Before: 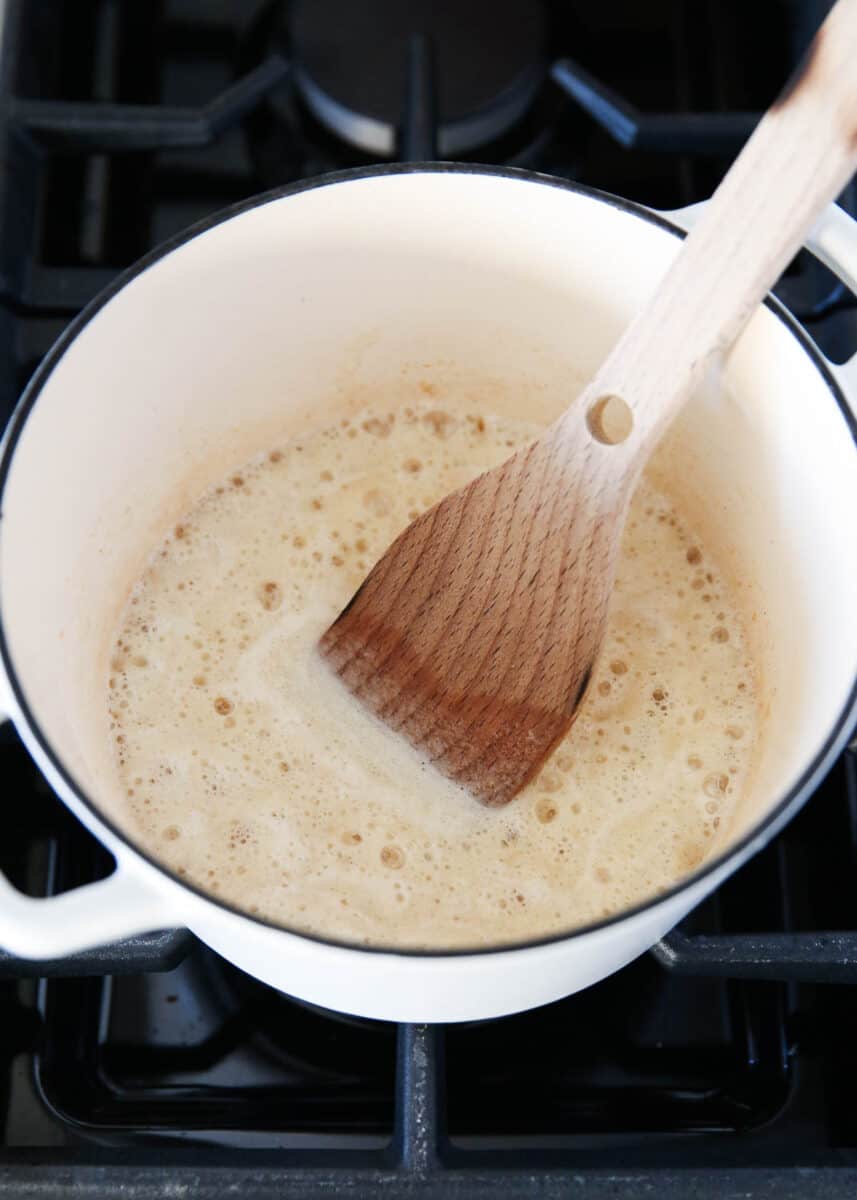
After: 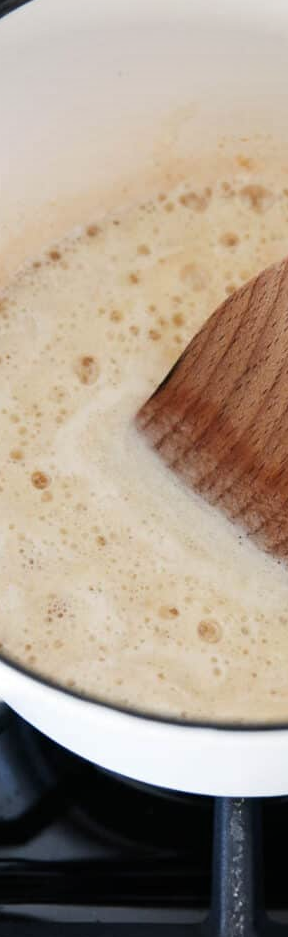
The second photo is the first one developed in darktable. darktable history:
crop and rotate: left 21.356%, top 18.886%, right 44.952%, bottom 2.969%
vignetting: fall-off start 90.63%, fall-off radius 39.4%, brightness -0.19, saturation -0.309, width/height ratio 1.225, shape 1.29
